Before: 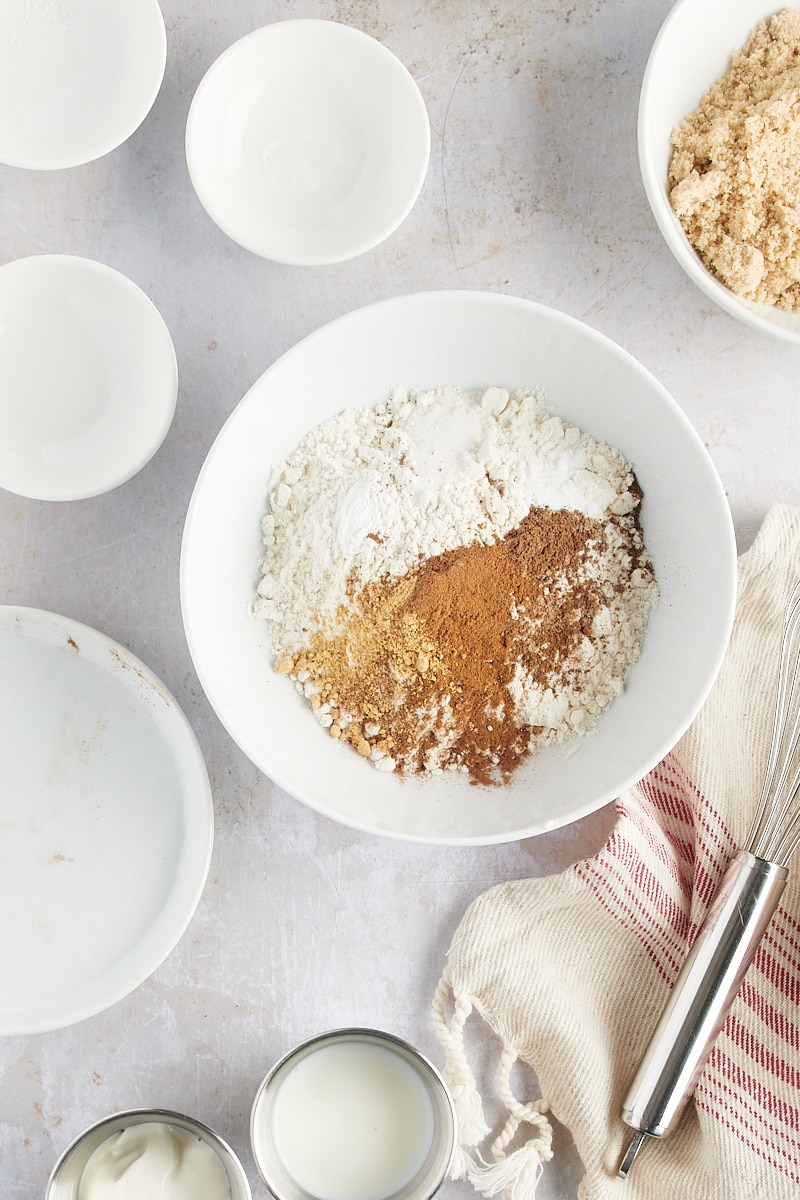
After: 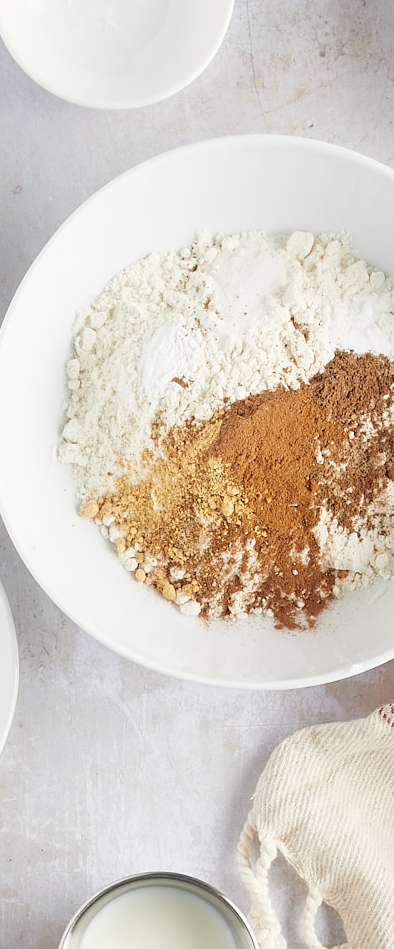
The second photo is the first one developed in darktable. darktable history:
crop and rotate: angle 0.011°, left 24.379%, top 13.056%, right 26.325%, bottom 7.764%
